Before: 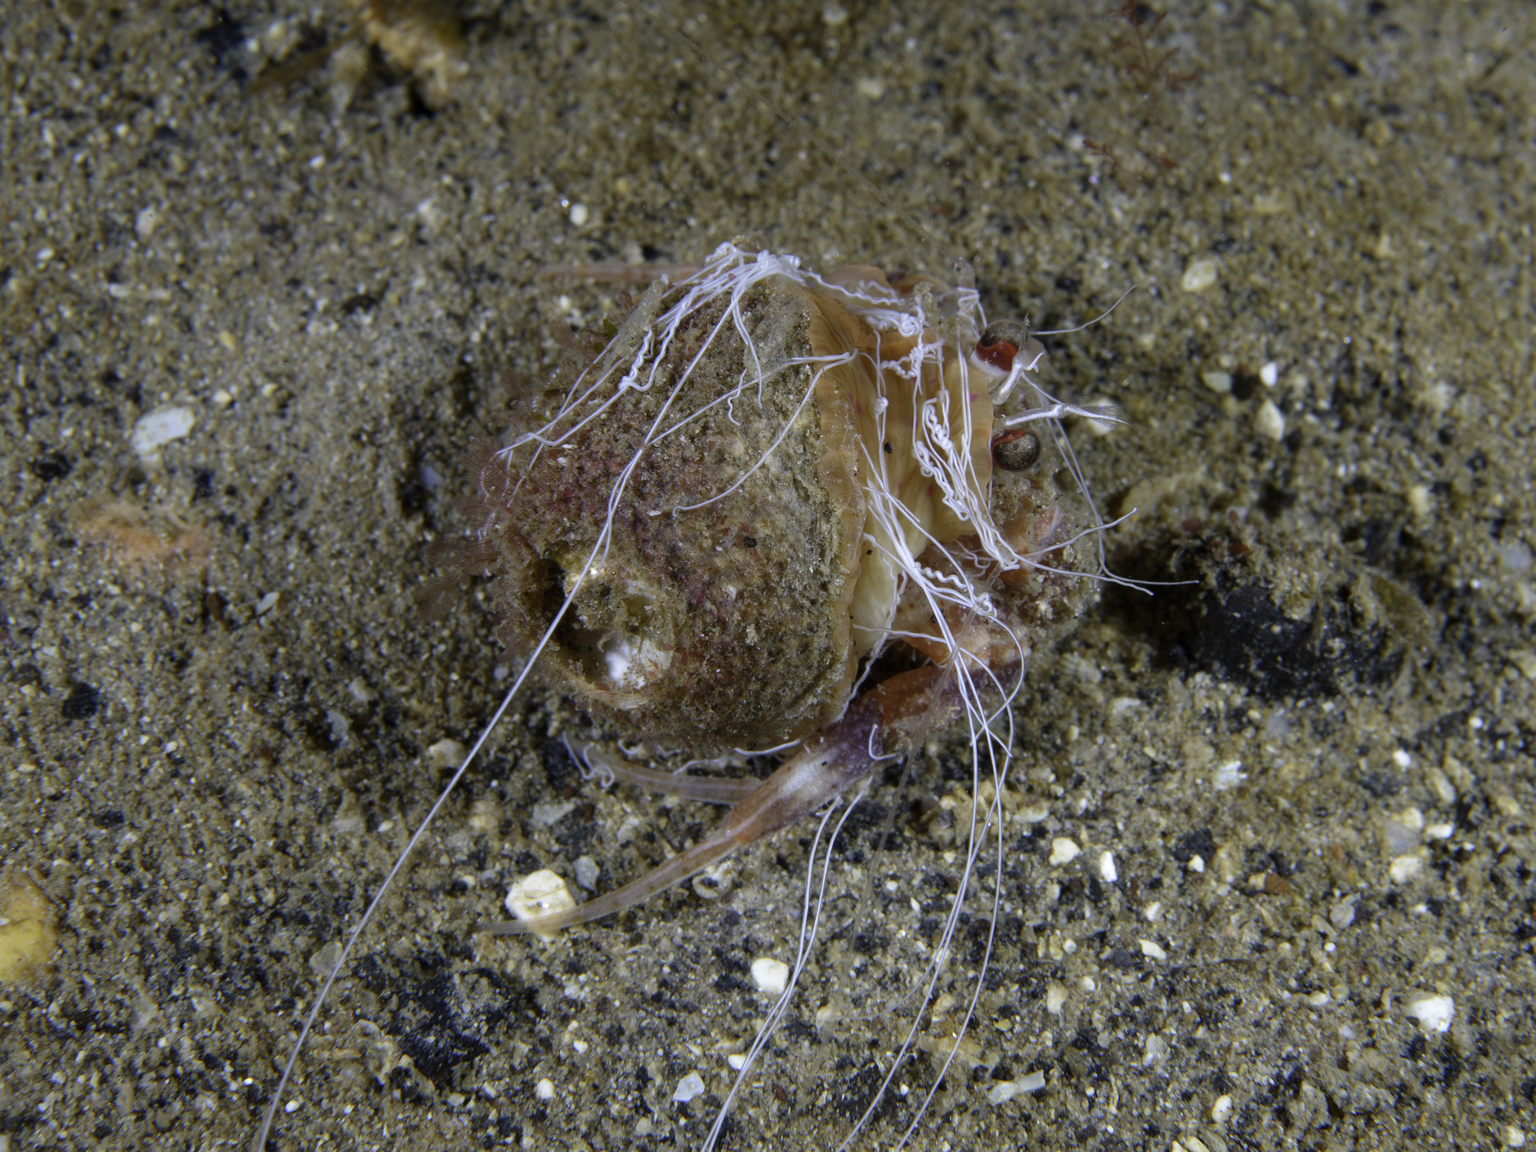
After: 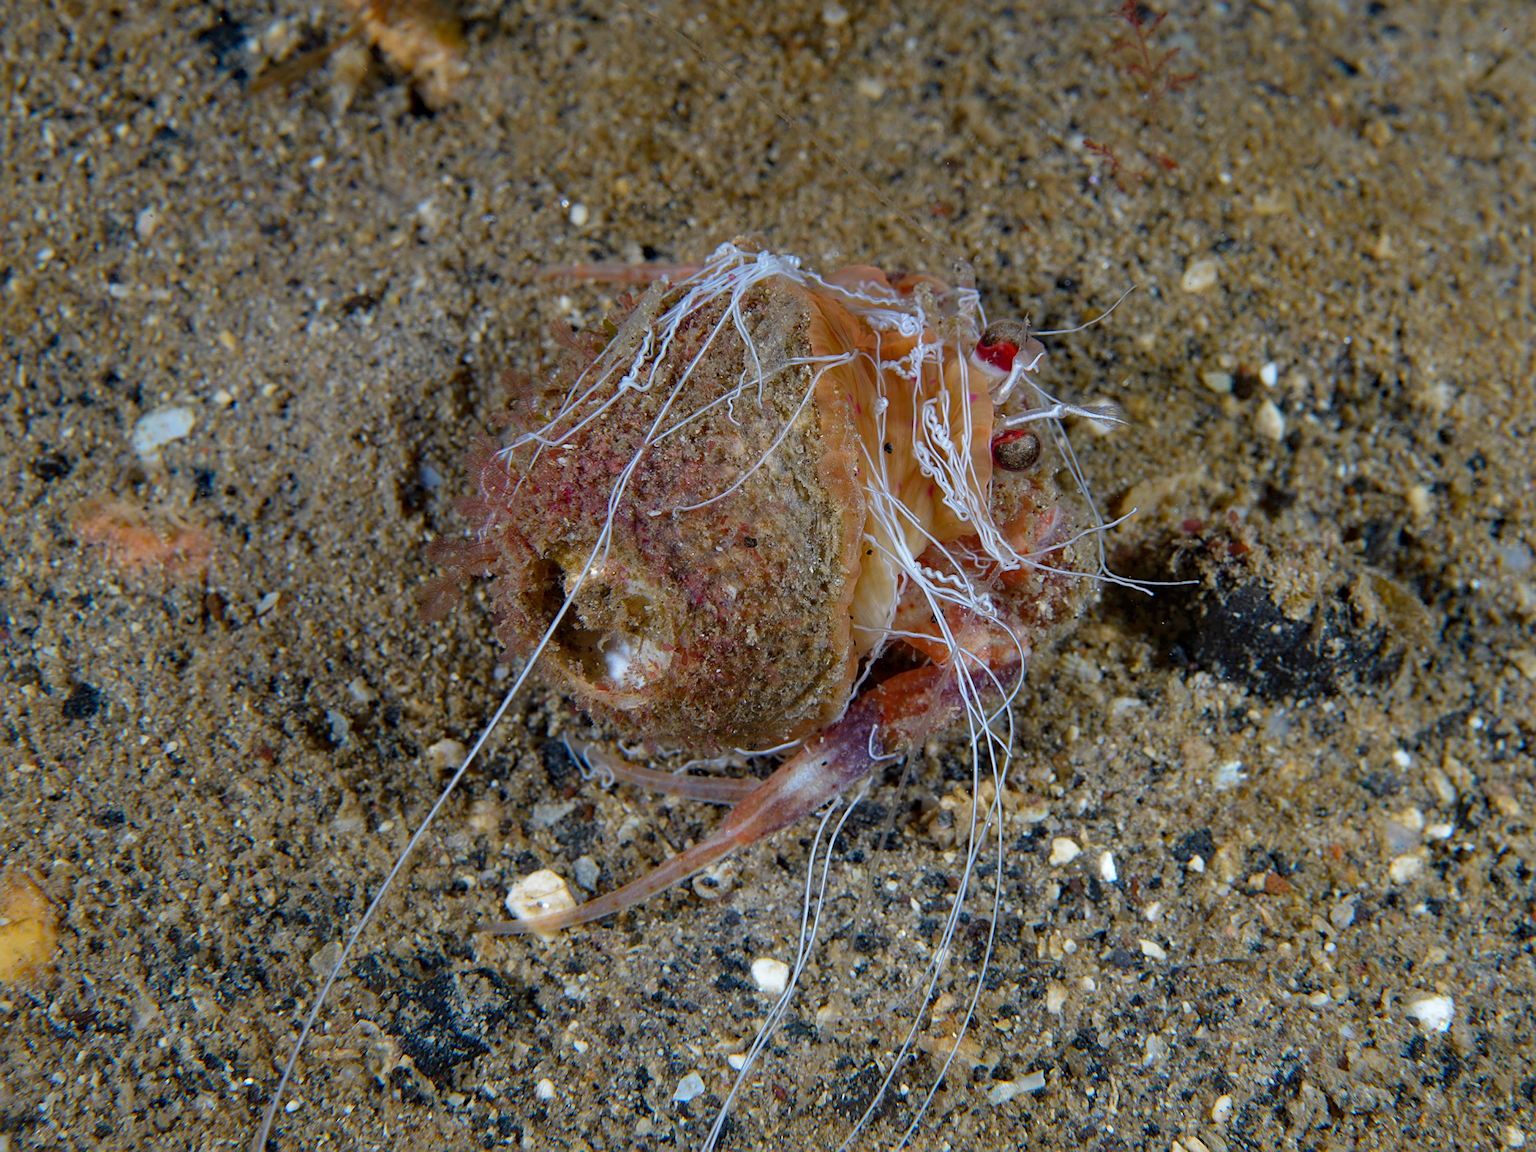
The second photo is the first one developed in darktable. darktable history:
shadows and highlights: shadows 80.56, white point adjustment -9.19, highlights -61.43, soften with gaussian
haze removal: compatibility mode true, adaptive false
sharpen: on, module defaults
